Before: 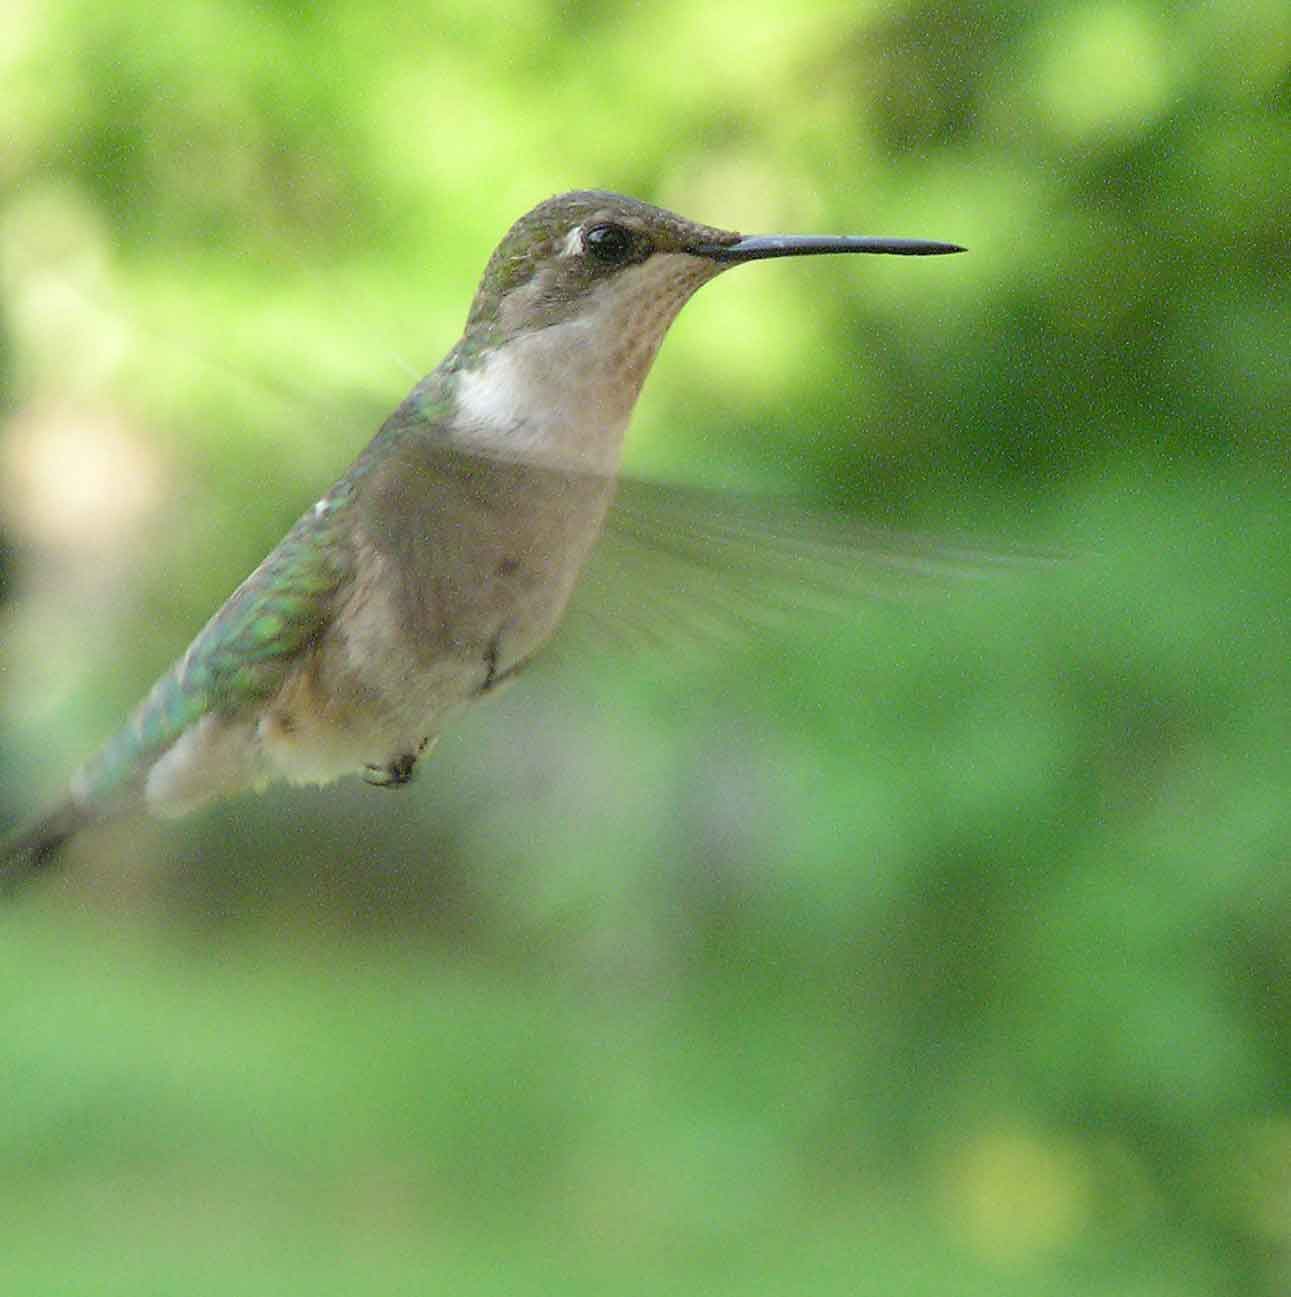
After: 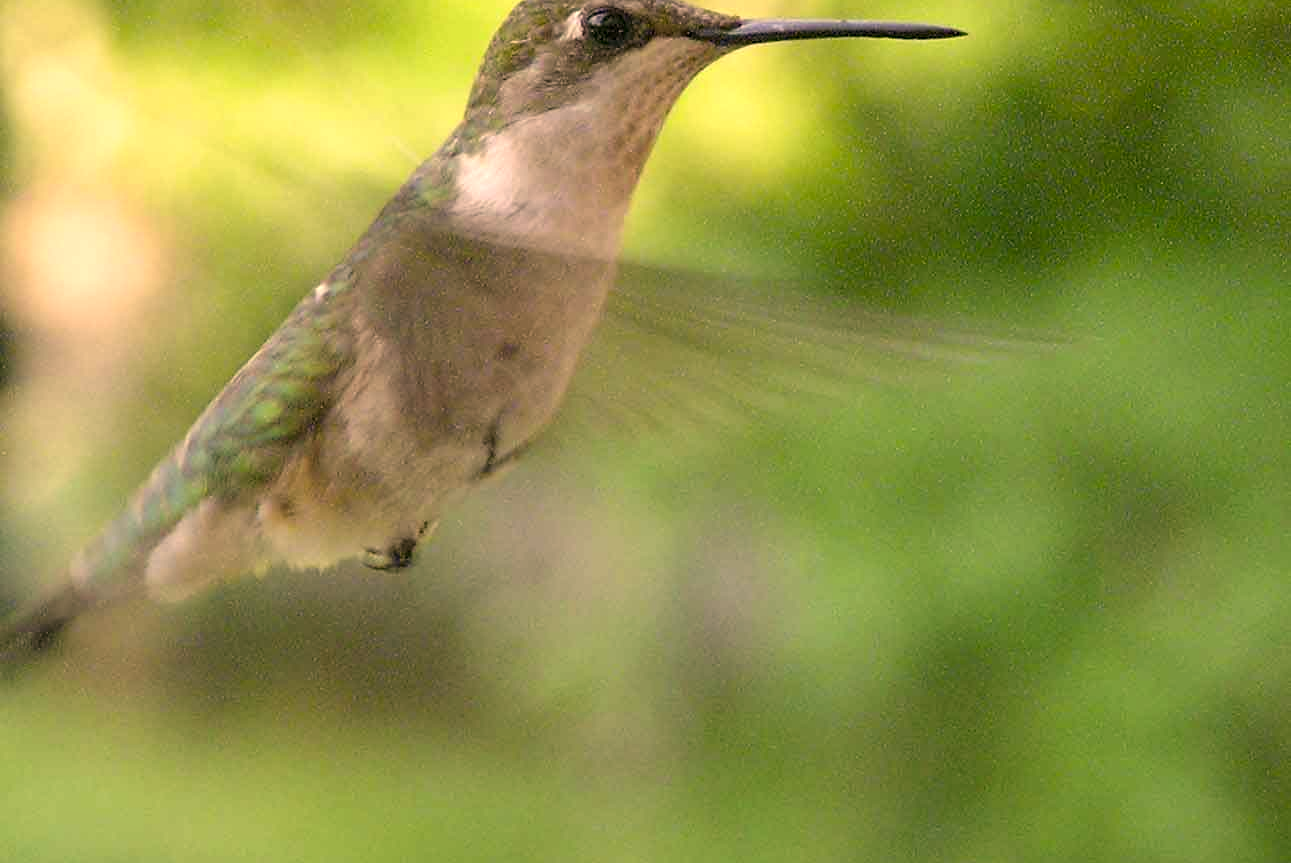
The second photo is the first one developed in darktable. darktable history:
color correction: highlights a* 17.88, highlights b* 18.79
rotate and perspective: crop left 0, crop top 0
contrast equalizer: y [[0.526, 0.53, 0.532, 0.532, 0.53, 0.525], [0.5 ×6], [0.5 ×6], [0 ×6], [0 ×6]]
crop: top 16.727%, bottom 16.727%
